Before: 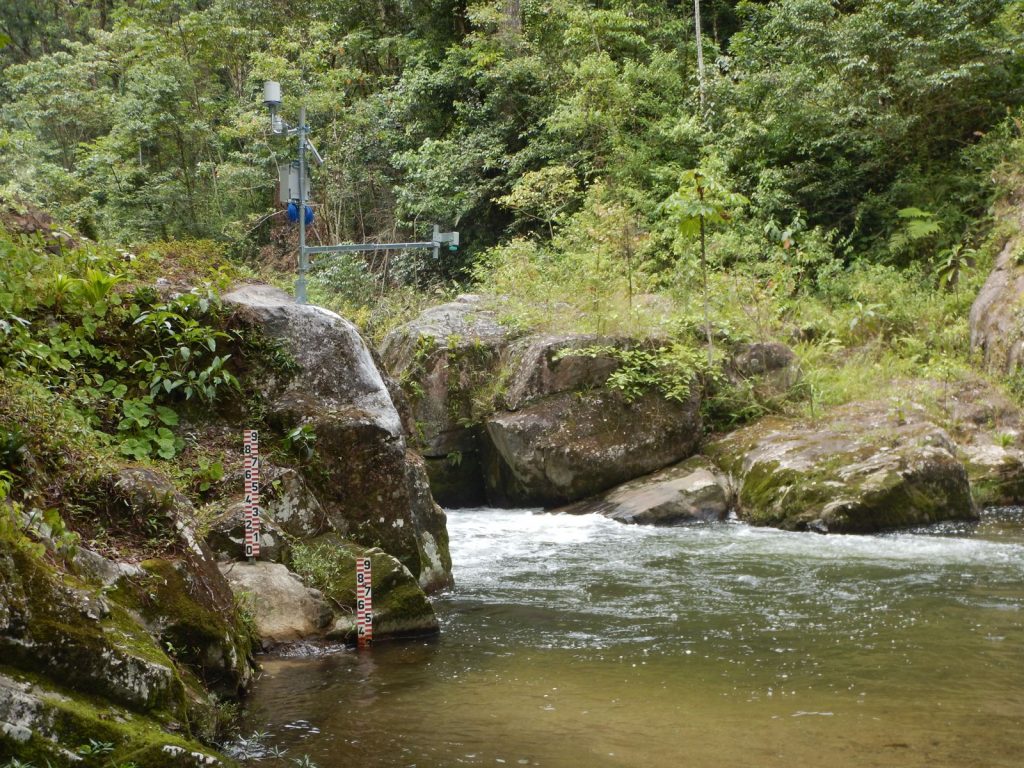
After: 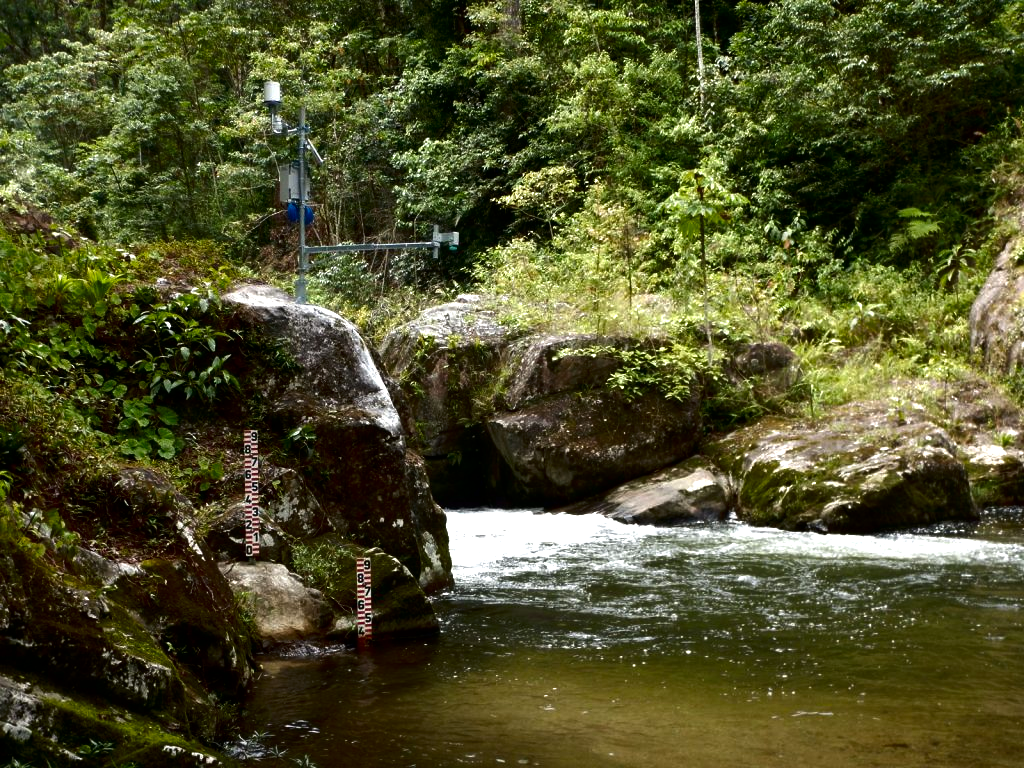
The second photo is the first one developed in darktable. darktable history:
tone equalizer: -8 EV -0.756 EV, -7 EV -0.72 EV, -6 EV -0.602 EV, -5 EV -0.378 EV, -3 EV 0.399 EV, -2 EV 0.6 EV, -1 EV 0.685 EV, +0 EV 0.772 EV
contrast brightness saturation: brightness -0.53
